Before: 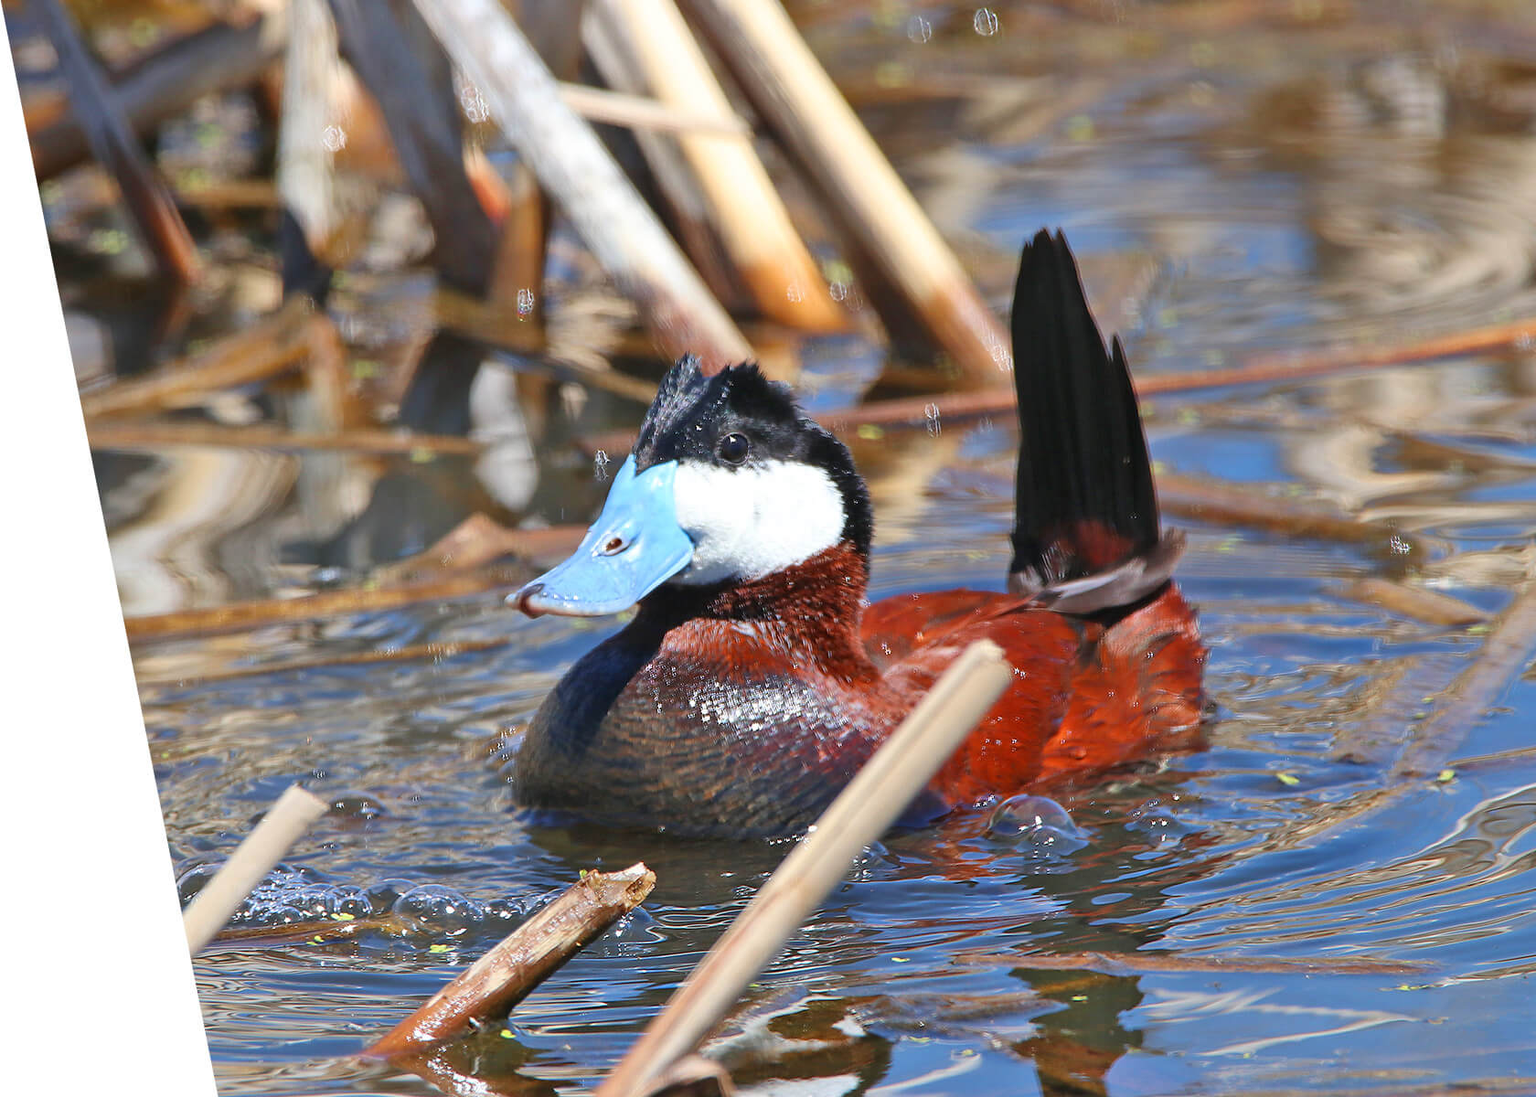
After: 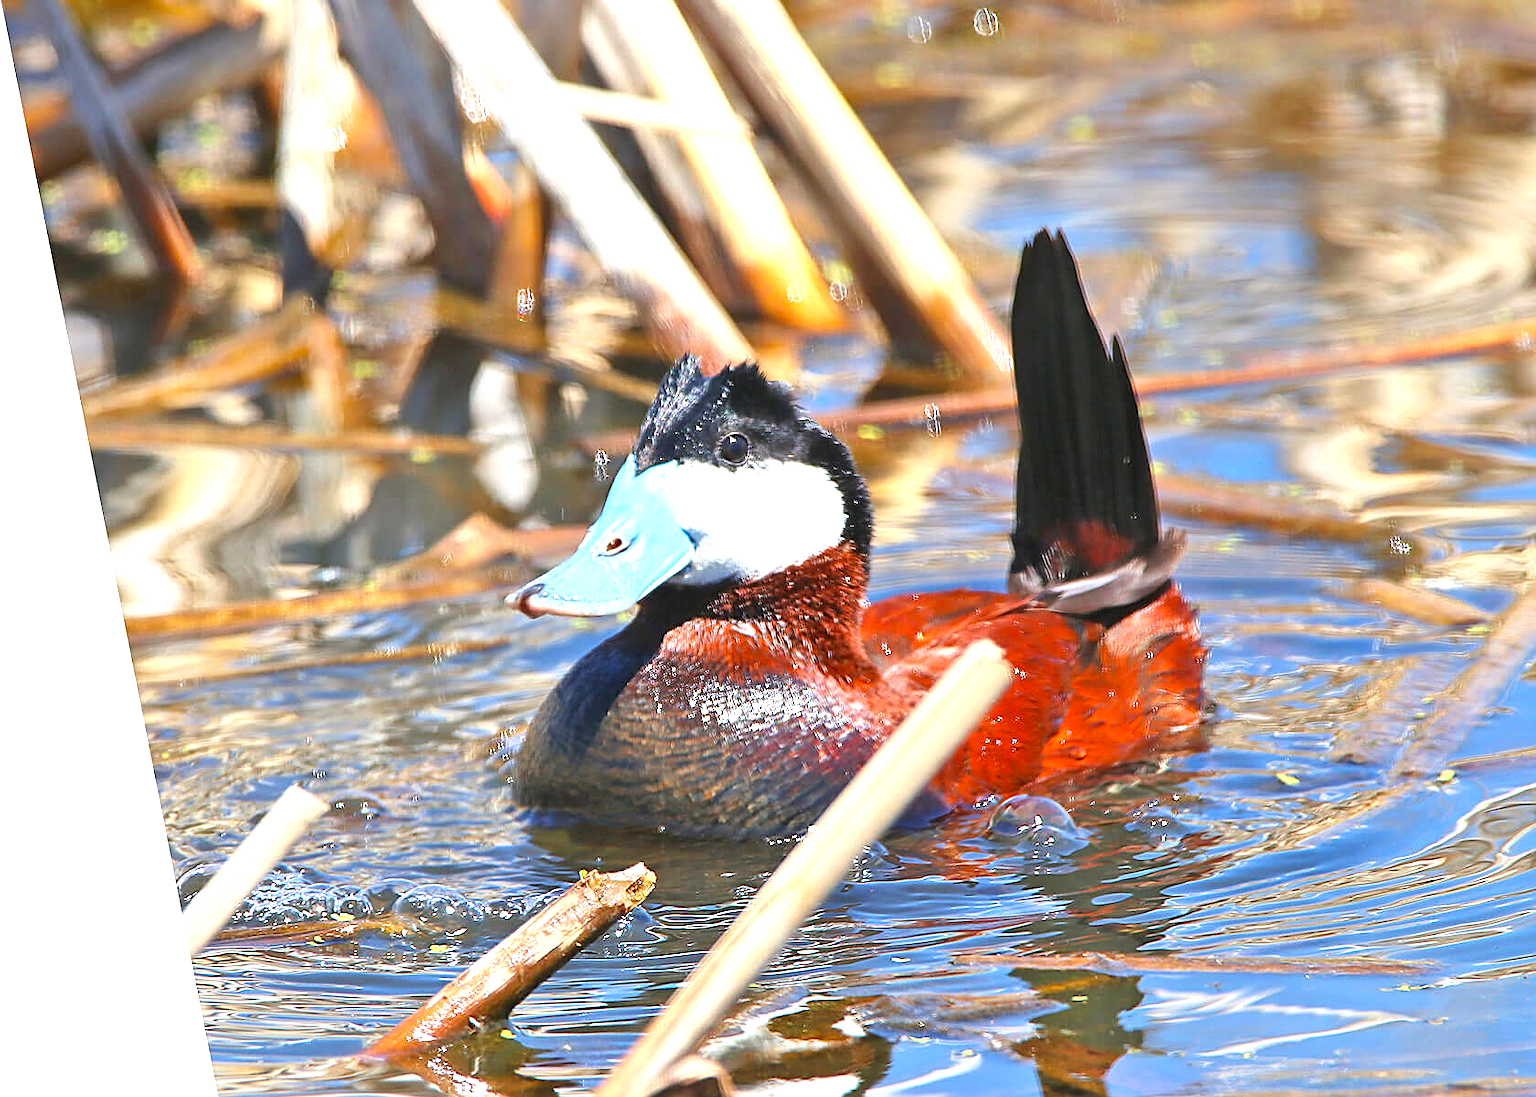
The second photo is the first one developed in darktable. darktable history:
sharpen: on, module defaults
exposure: black level correction 0, exposure 1 EV, compensate exposure bias true, compensate highlight preservation false
color calibration: output colorfulness [0, 0.315, 0, 0], x 0.341, y 0.355, temperature 5166 K
